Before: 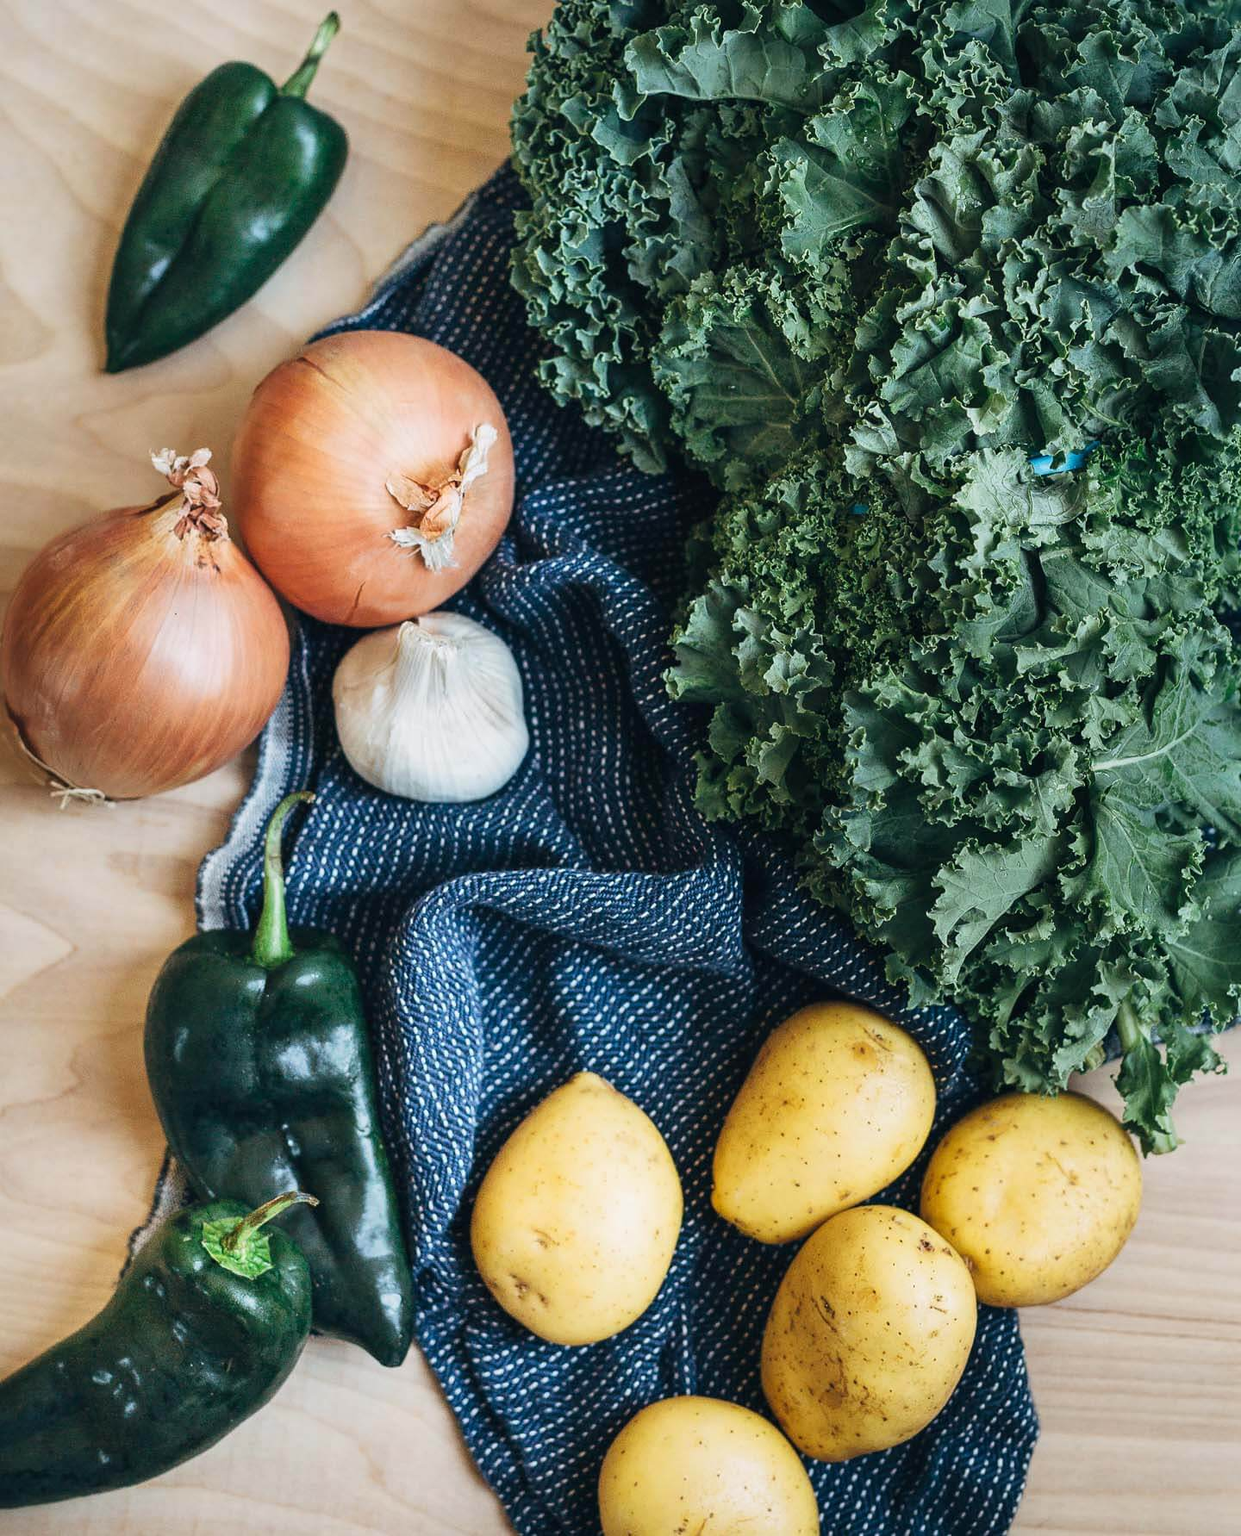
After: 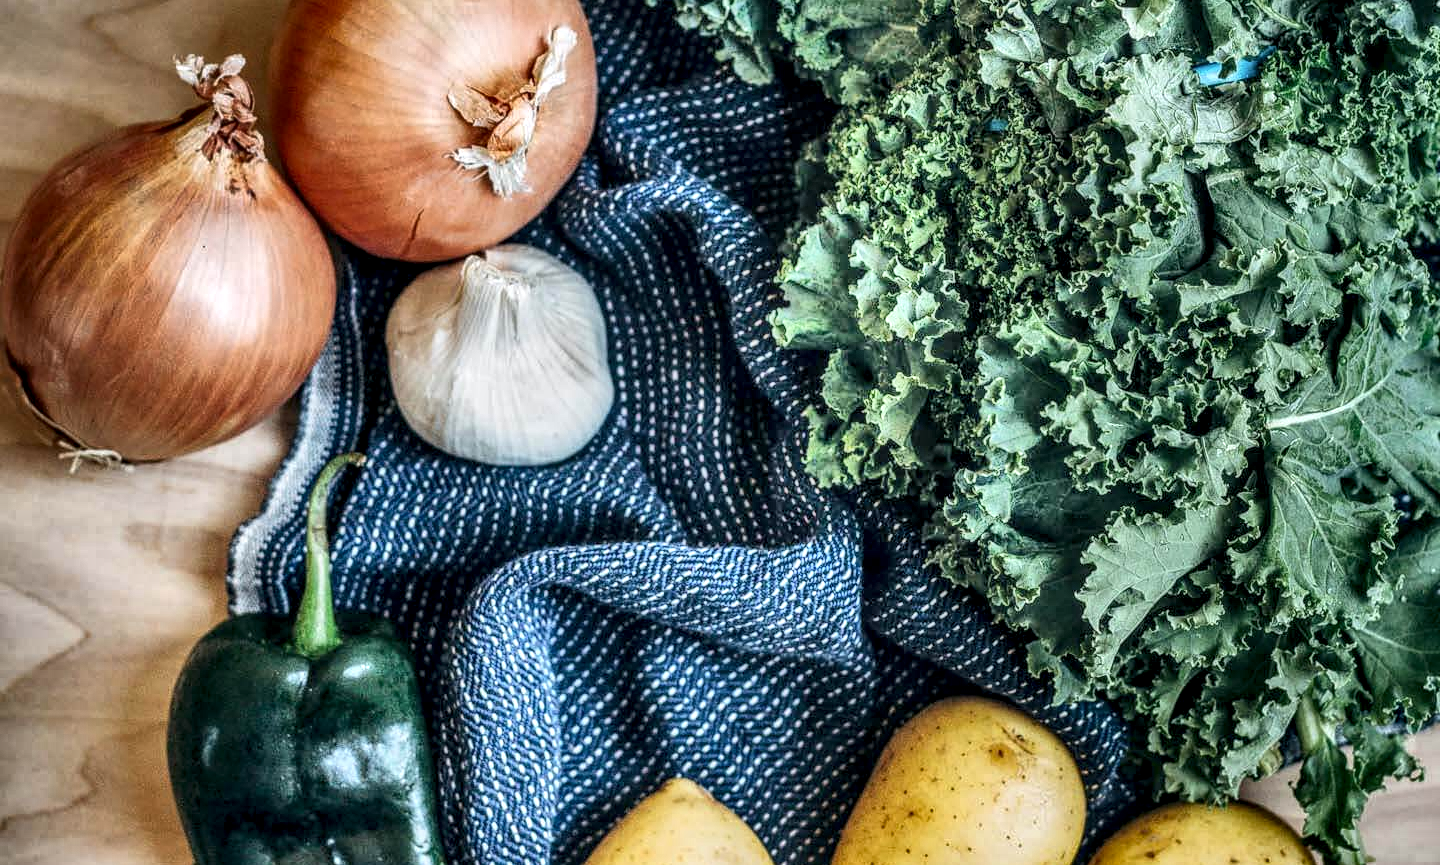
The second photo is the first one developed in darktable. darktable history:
crop and rotate: top 26.159%, bottom 25.301%
local contrast: highlights 5%, shadows 4%, detail 182%
shadows and highlights: radius 124.24, shadows 99.04, white point adjustment -2.82, highlights -99.32, soften with gaussian
